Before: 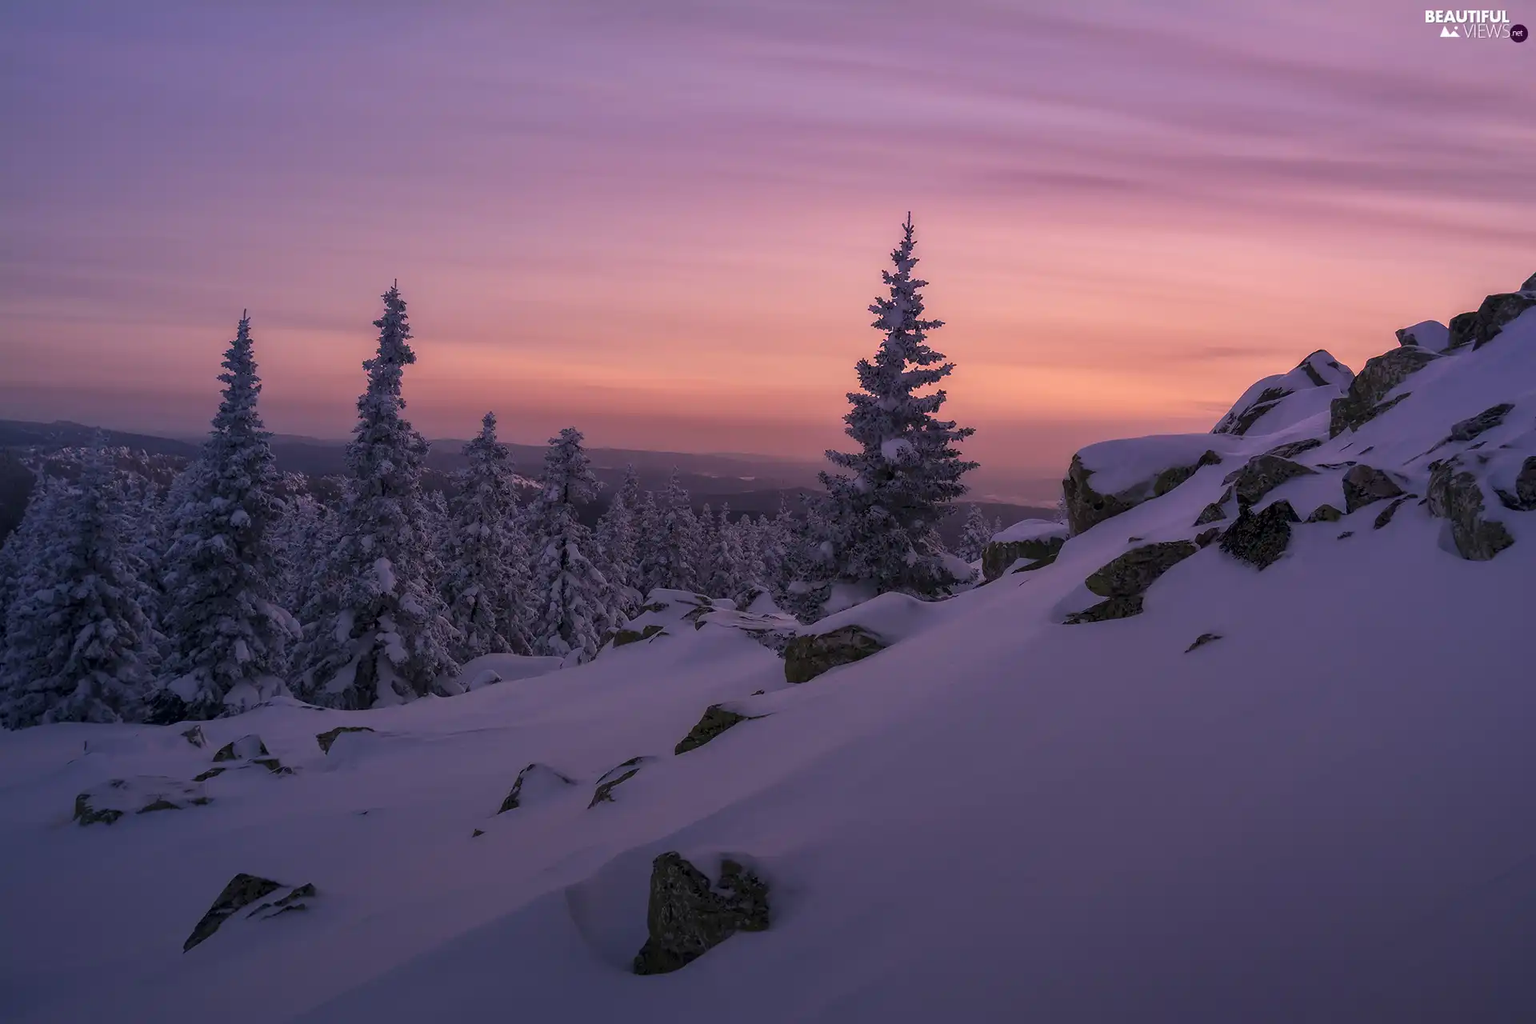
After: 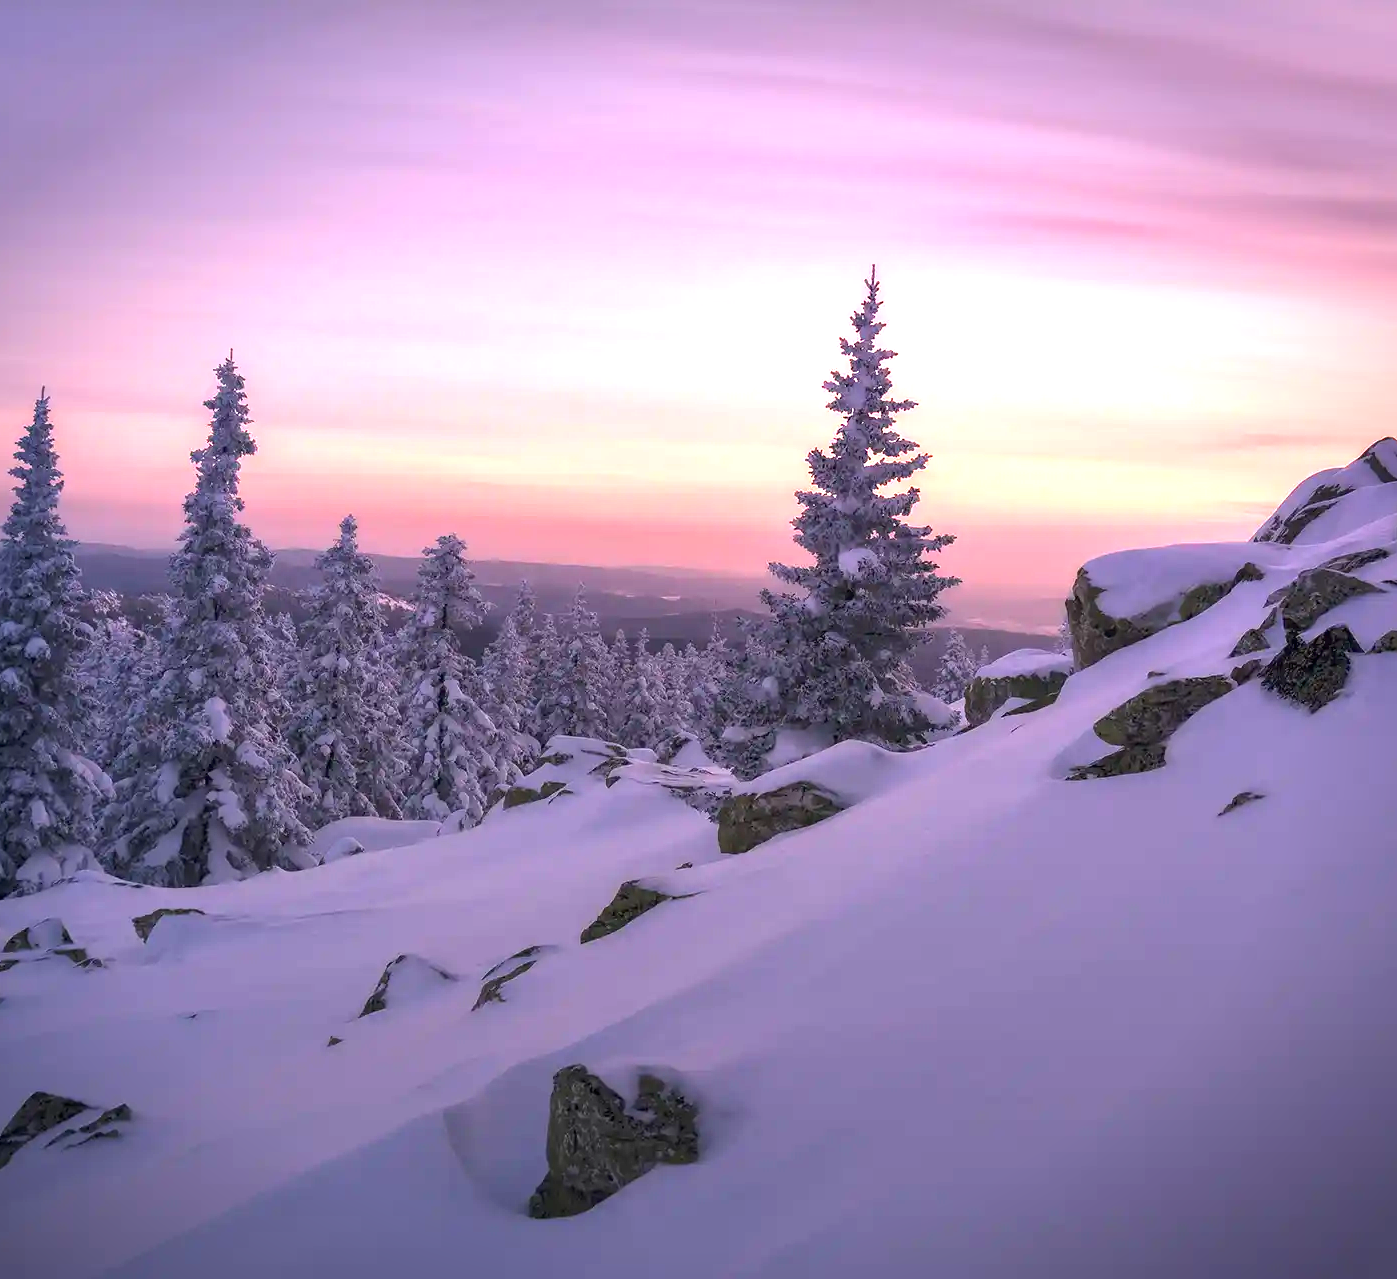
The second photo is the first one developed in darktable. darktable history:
crop: left 13.739%, top 0%, right 13.487%
vignetting: fall-off start 88.58%, fall-off radius 43.13%, saturation -0.033, center (-0.034, 0.145), width/height ratio 1.159
exposure: black level correction 0, exposure 1.68 EV, compensate highlight preservation false
